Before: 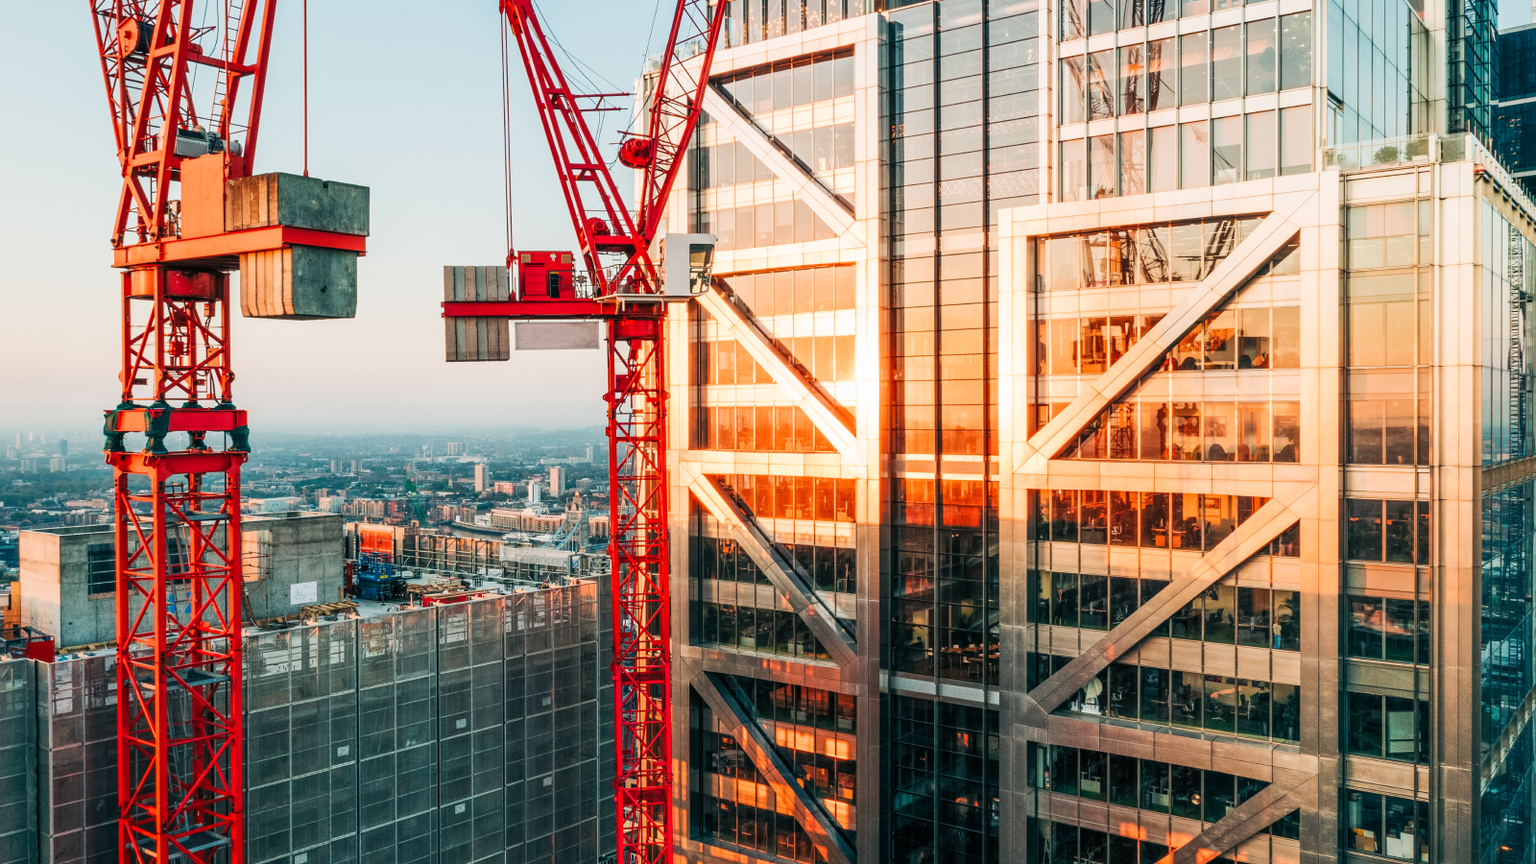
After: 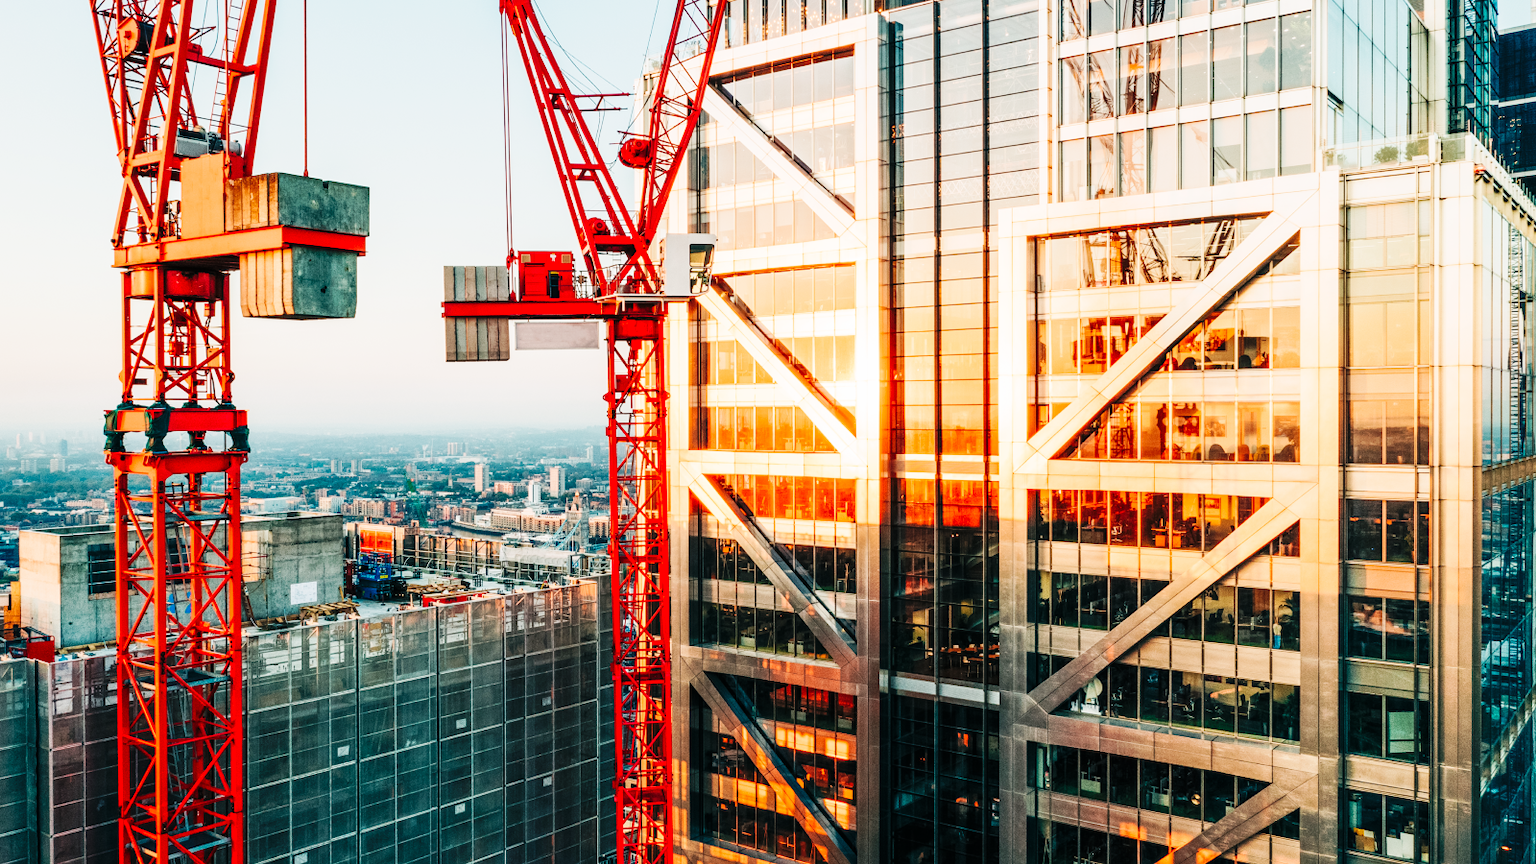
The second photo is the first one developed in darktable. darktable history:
base curve: curves: ch0 [(0, 0) (0.036, 0.025) (0.121, 0.166) (0.206, 0.329) (0.605, 0.79) (1, 1)], preserve colors none
